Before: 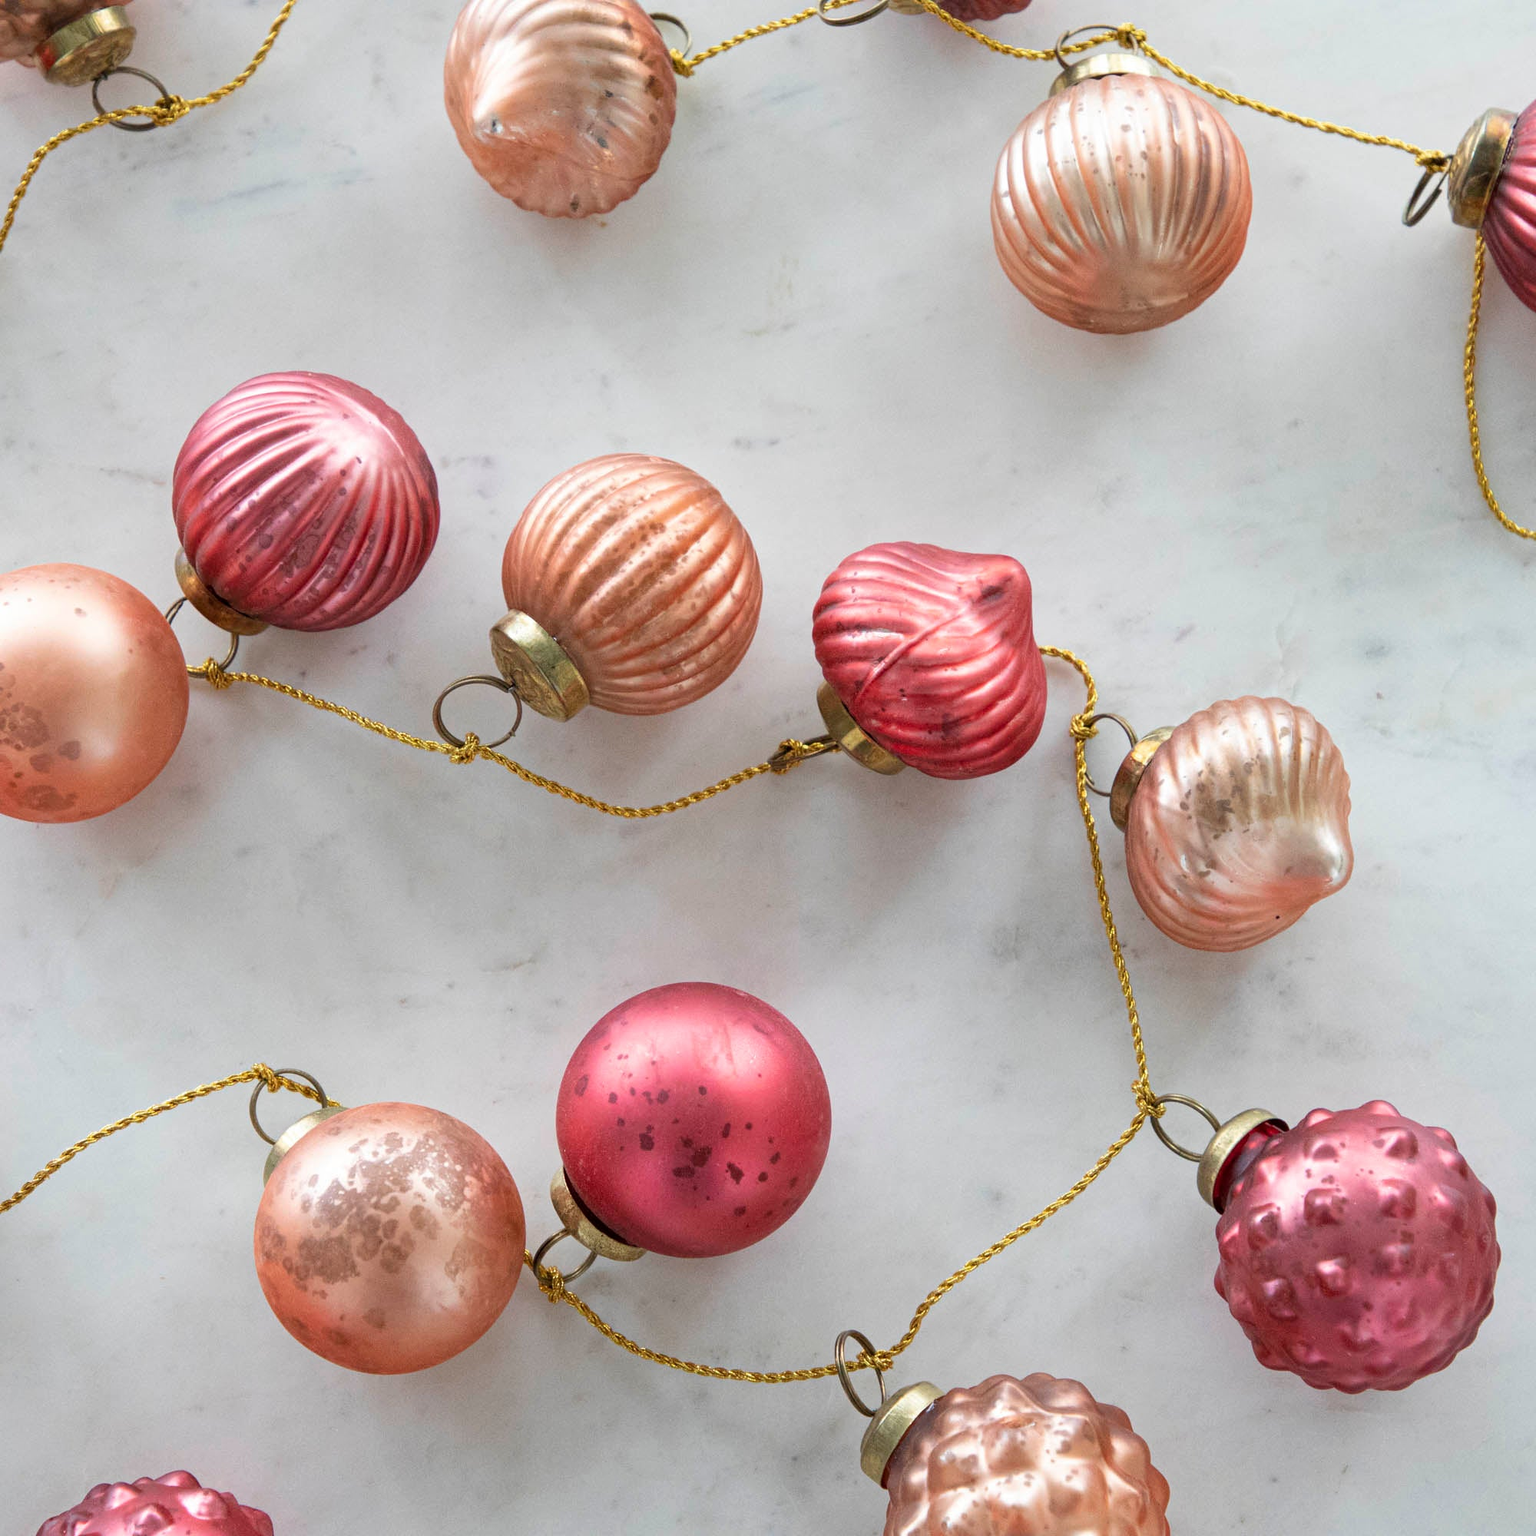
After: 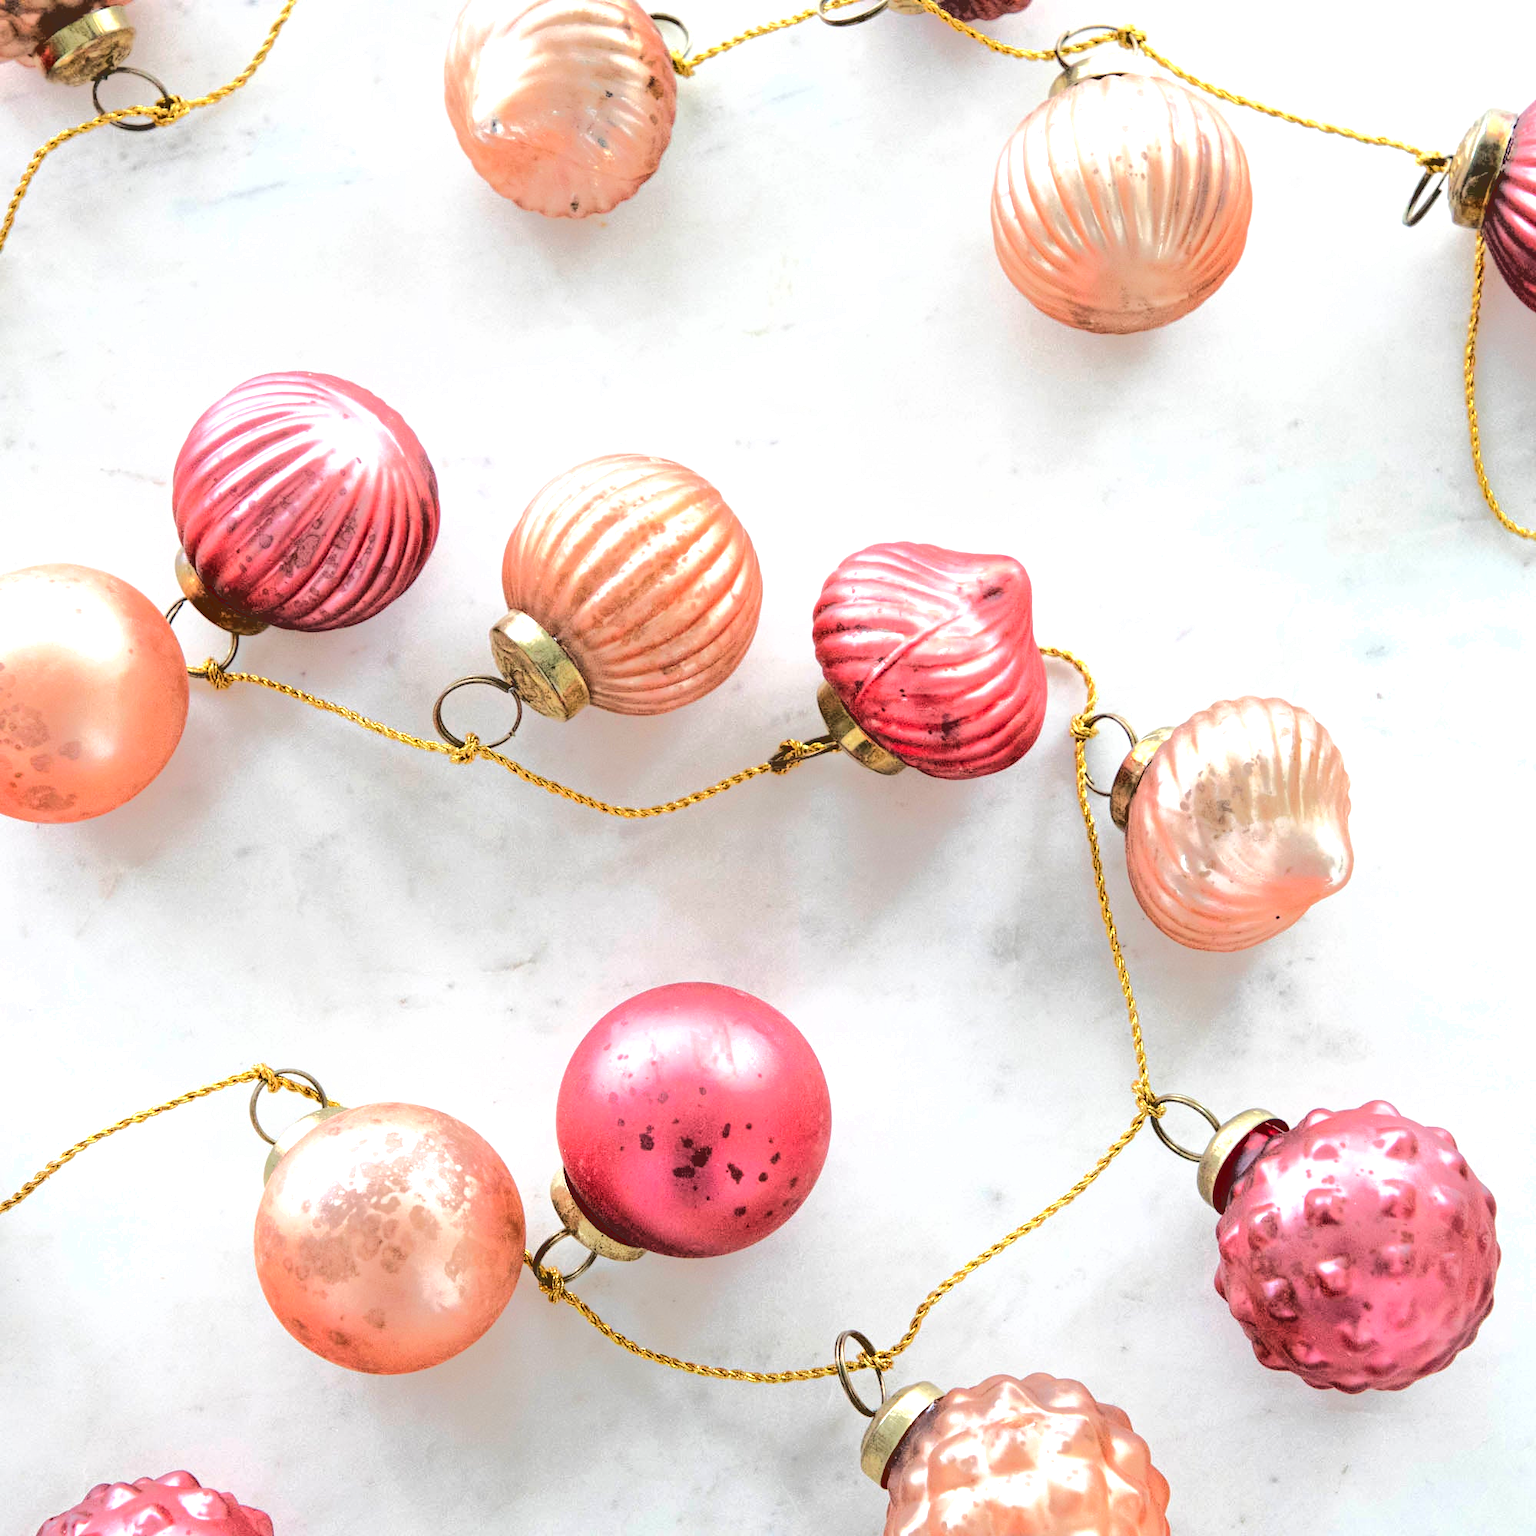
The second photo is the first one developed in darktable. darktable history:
base curve: curves: ch0 [(0.065, 0.026) (0.236, 0.358) (0.53, 0.546) (0.777, 0.841) (0.924, 0.992)], preserve colors average RGB
exposure: black level correction 0, exposure 0.7 EV, compensate exposure bias true, compensate highlight preservation false
